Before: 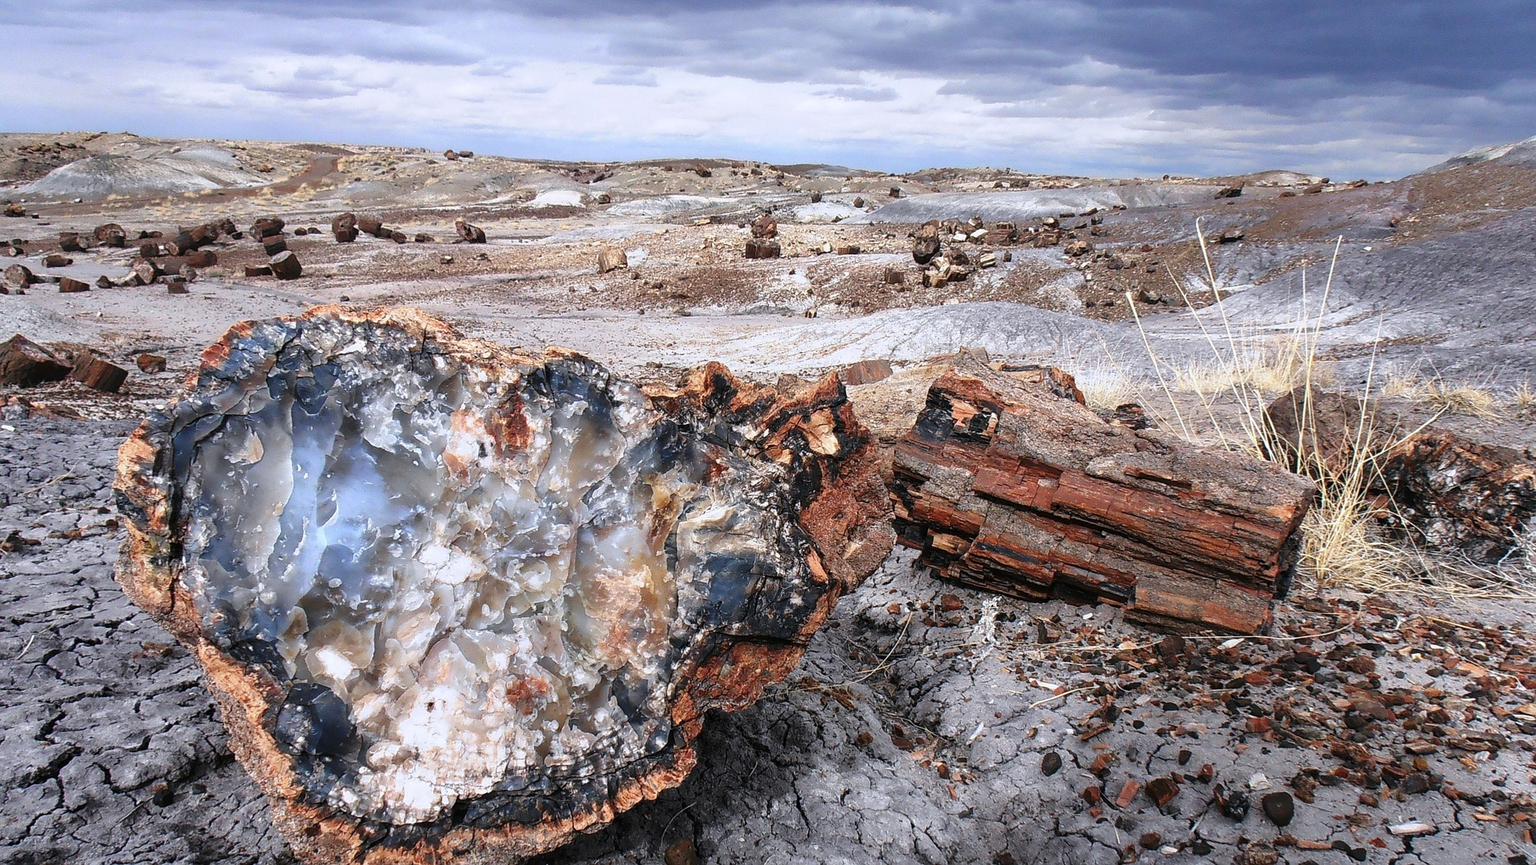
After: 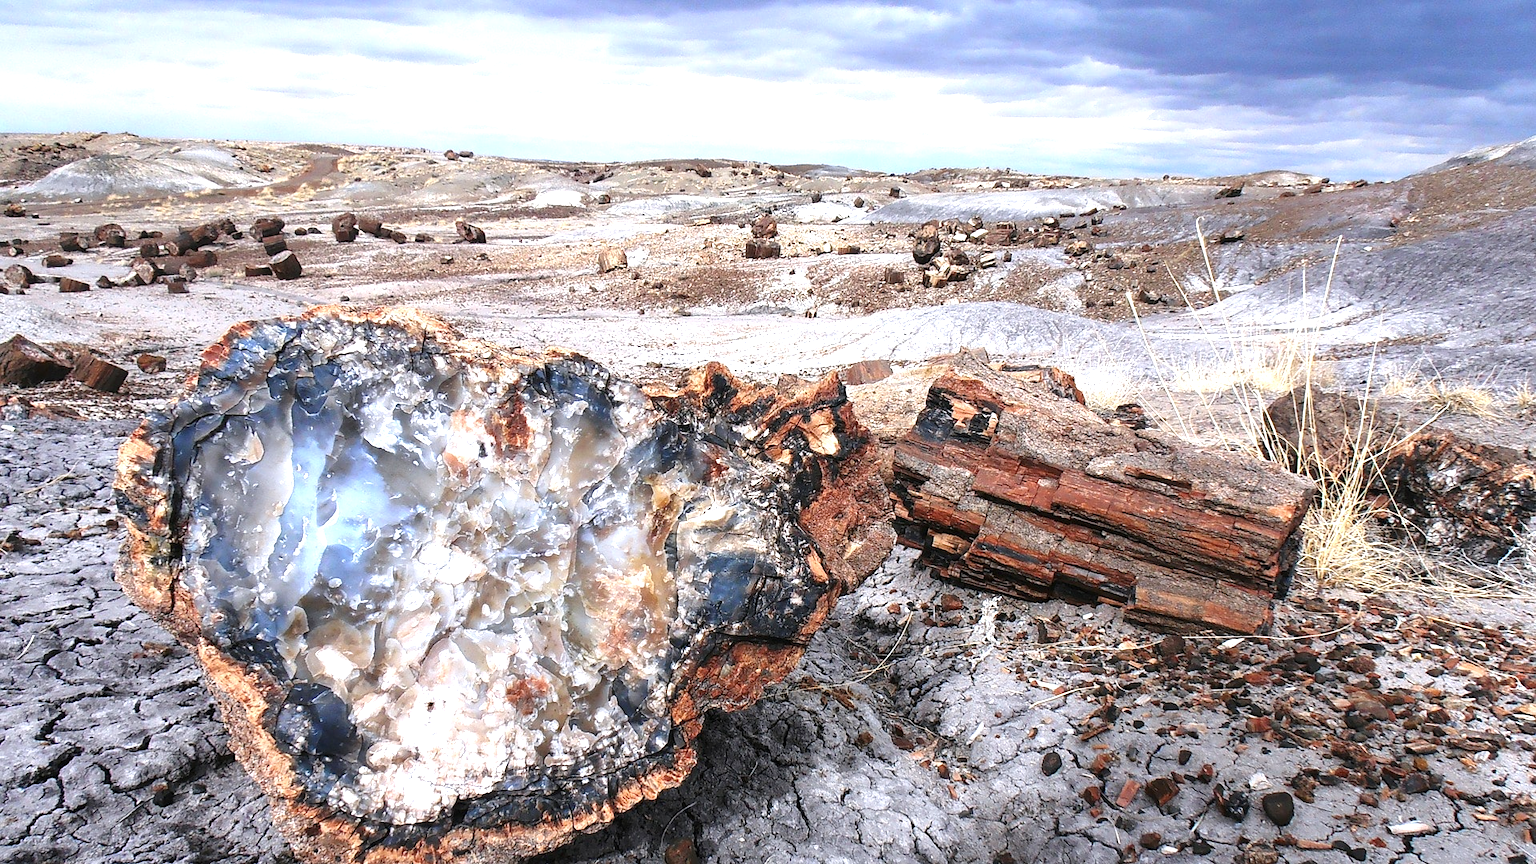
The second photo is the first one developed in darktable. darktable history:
color zones: curves: ch0 [(0.068, 0.464) (0.25, 0.5) (0.48, 0.508) (0.75, 0.536) (0.886, 0.476) (0.967, 0.456)]; ch1 [(0.066, 0.456) (0.25, 0.5) (0.616, 0.508) (0.746, 0.56) (0.934, 0.444)]
exposure: black level correction 0, exposure 0.702 EV, compensate highlight preservation false
